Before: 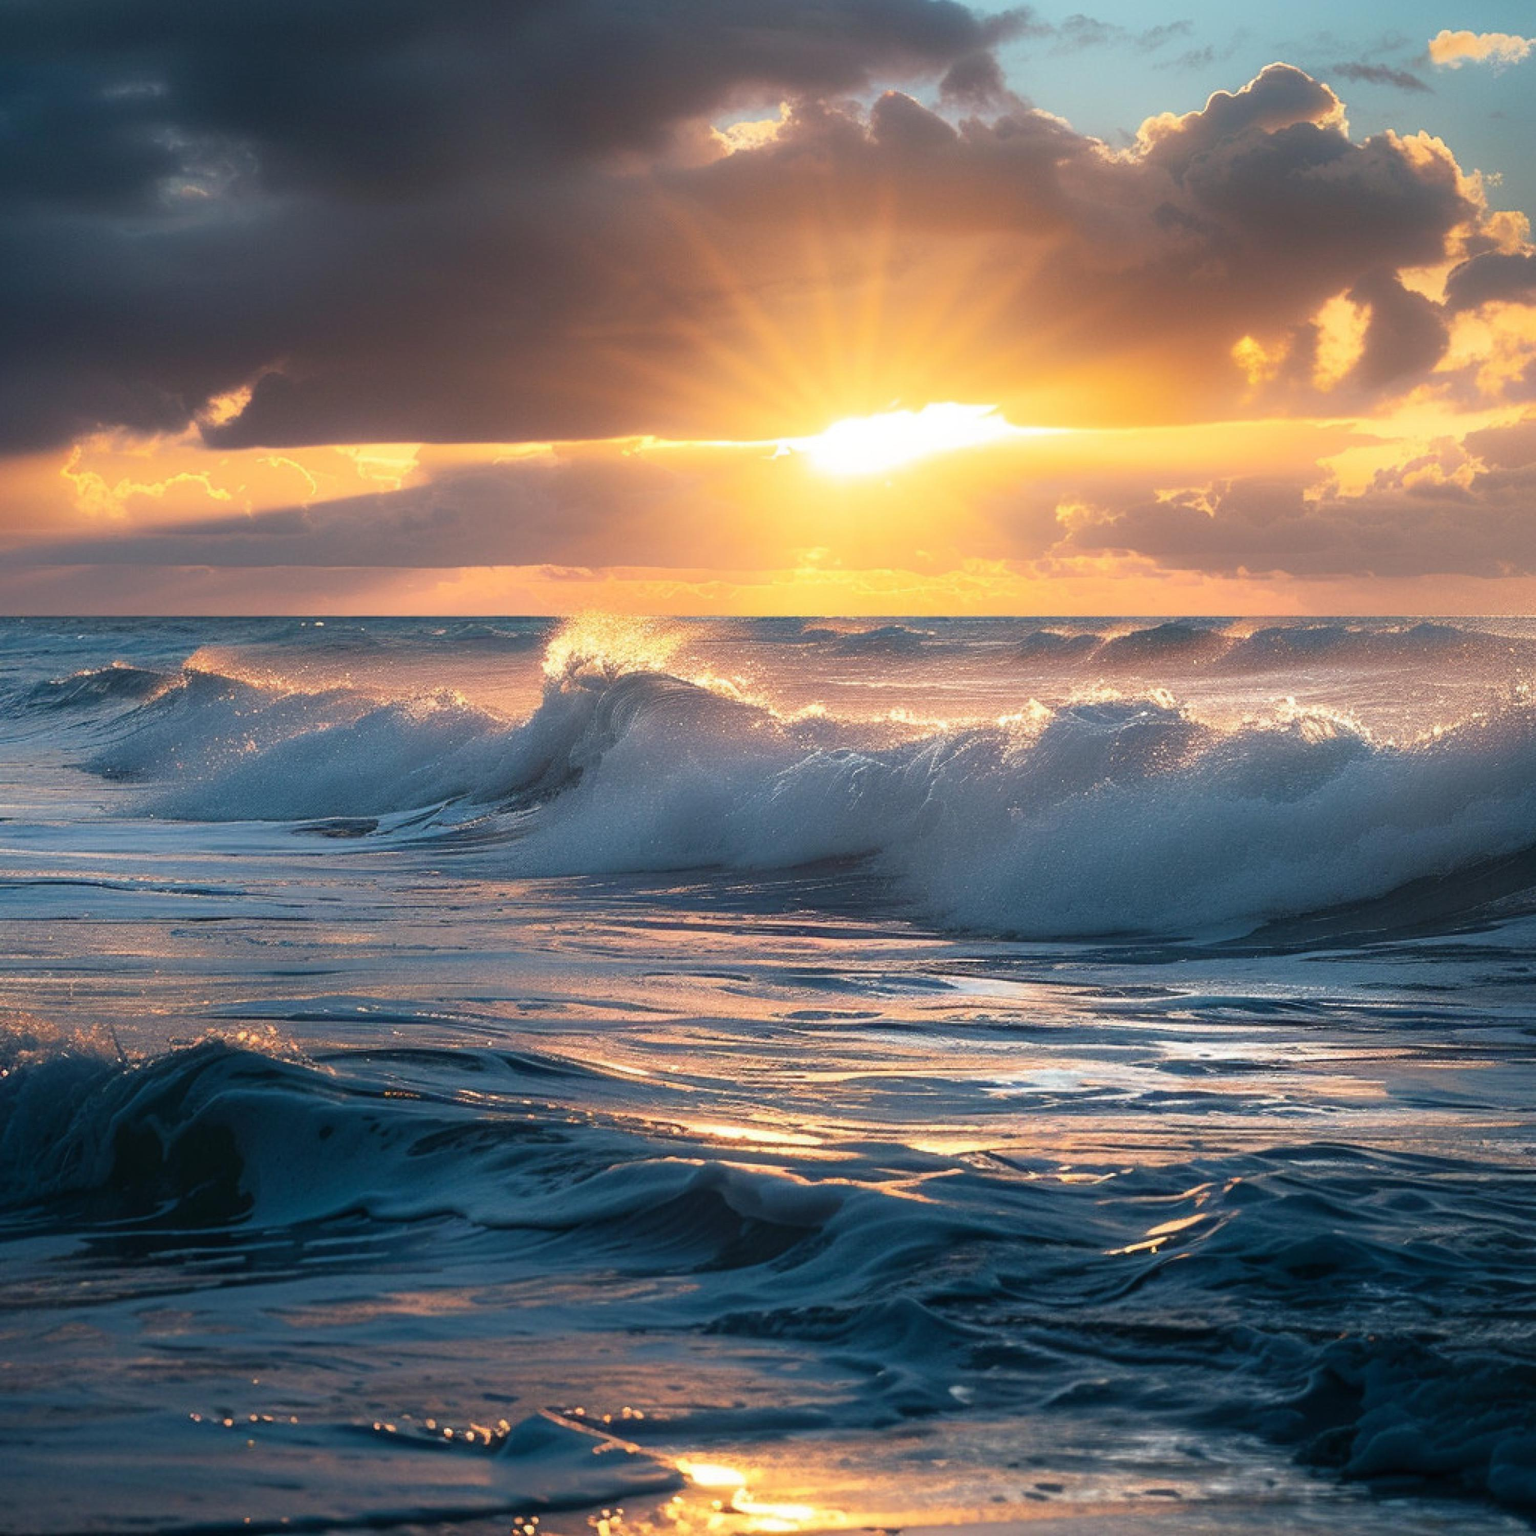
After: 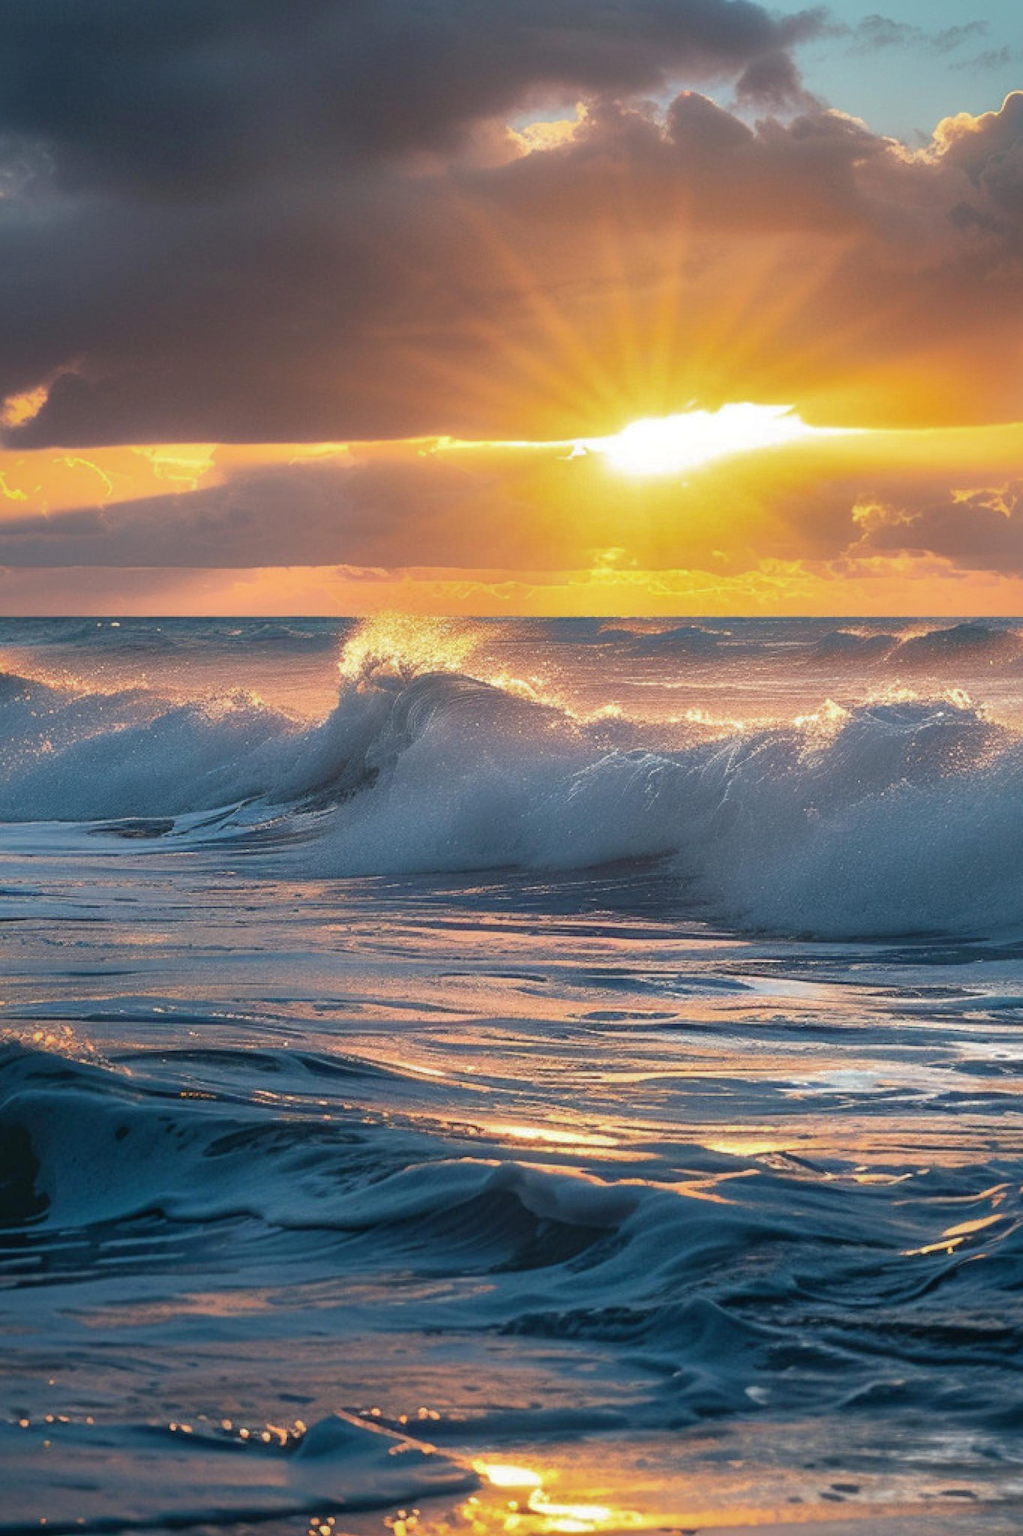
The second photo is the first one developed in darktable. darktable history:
crop and rotate: left 13.342%, right 19.991%
shadows and highlights: shadows 40, highlights -60
